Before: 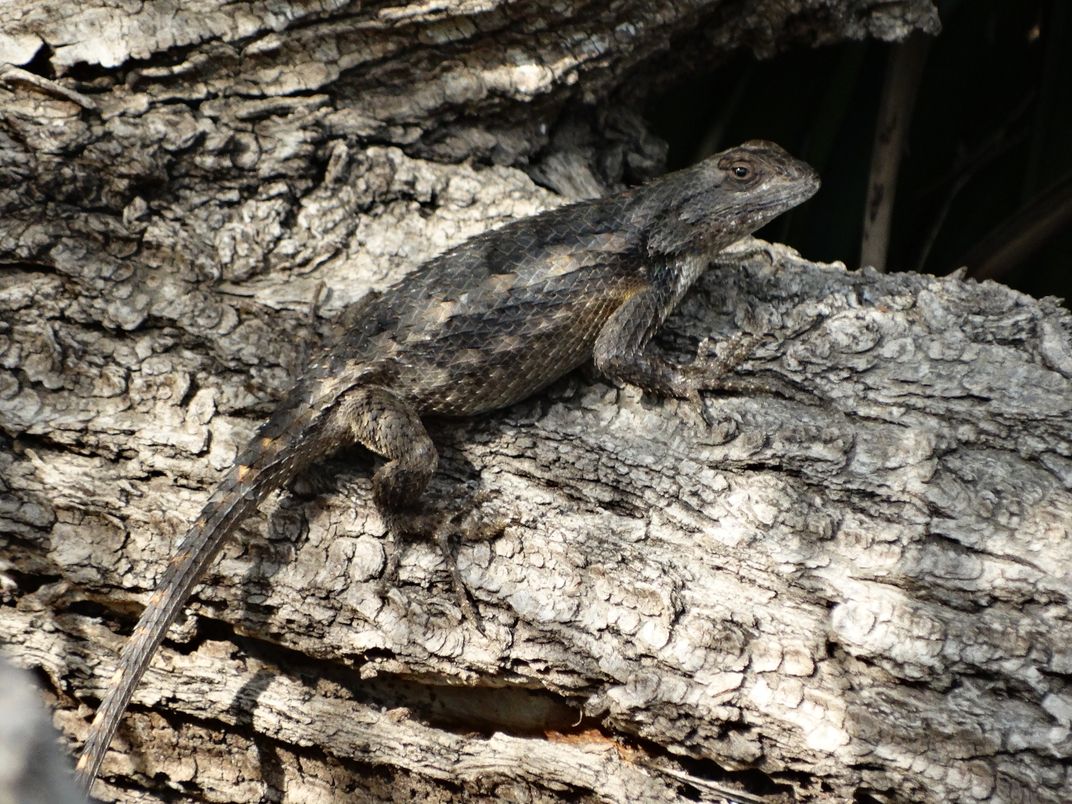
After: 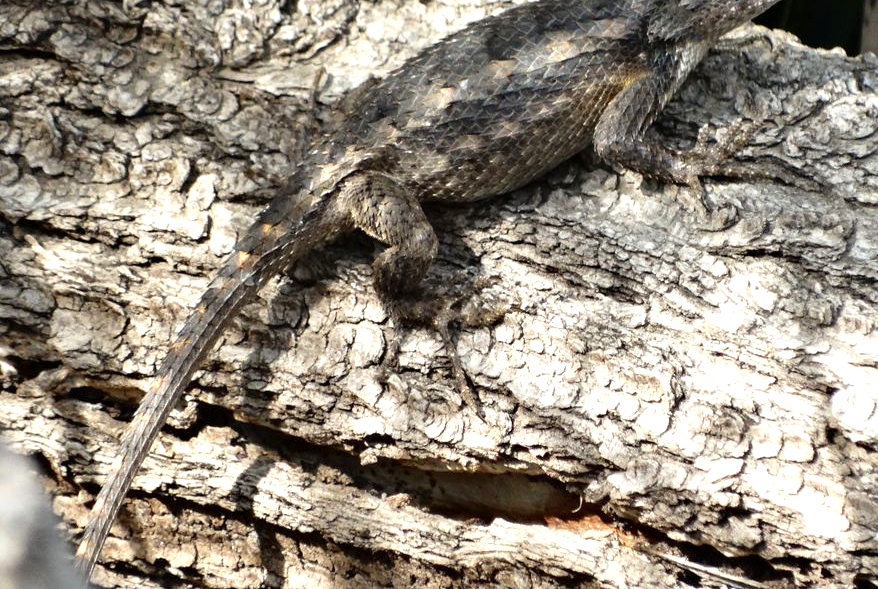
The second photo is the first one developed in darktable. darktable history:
crop: top 26.7%, right 18.032%
exposure: black level correction 0.001, exposure 0.498 EV, compensate highlight preservation false
